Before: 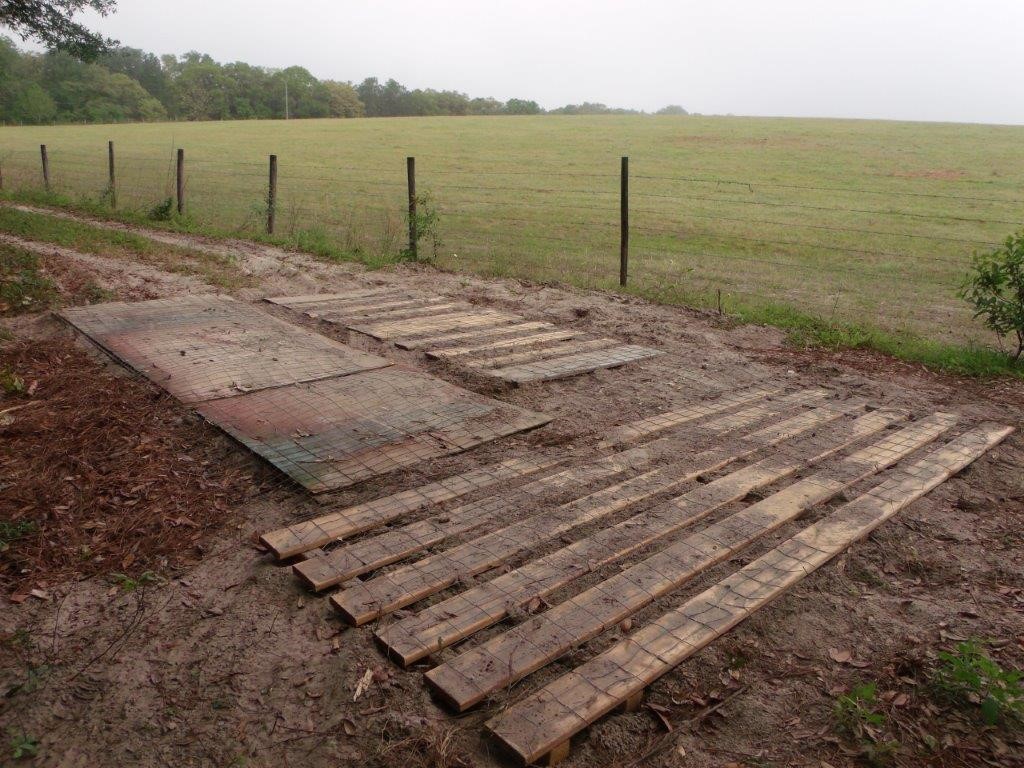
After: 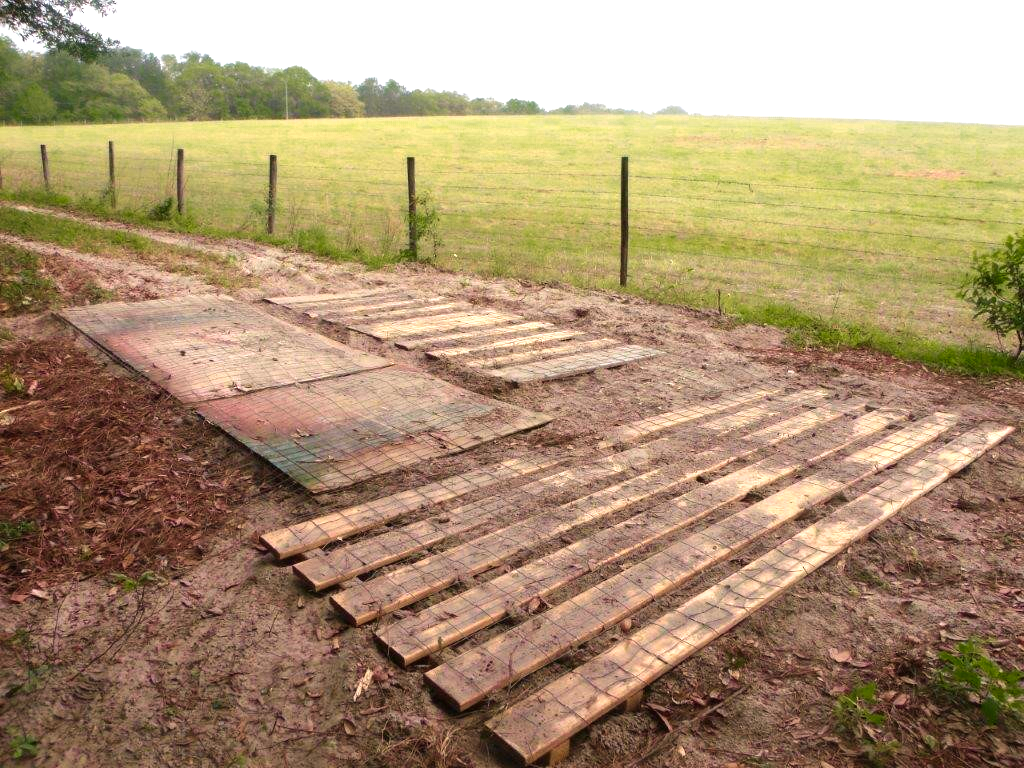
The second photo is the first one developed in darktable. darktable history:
exposure: black level correction 0, exposure 0.691 EV, compensate highlight preservation false
color zones: curves: ch0 [(0.099, 0.624) (0.257, 0.596) (0.384, 0.376) (0.529, 0.492) (0.697, 0.564) (0.768, 0.532) (0.908, 0.644)]; ch1 [(0.112, 0.564) (0.254, 0.612) (0.432, 0.676) (0.592, 0.456) (0.743, 0.684) (0.888, 0.536)]; ch2 [(0.25, 0.5) (0.469, 0.36) (0.75, 0.5)]
velvia: on, module defaults
